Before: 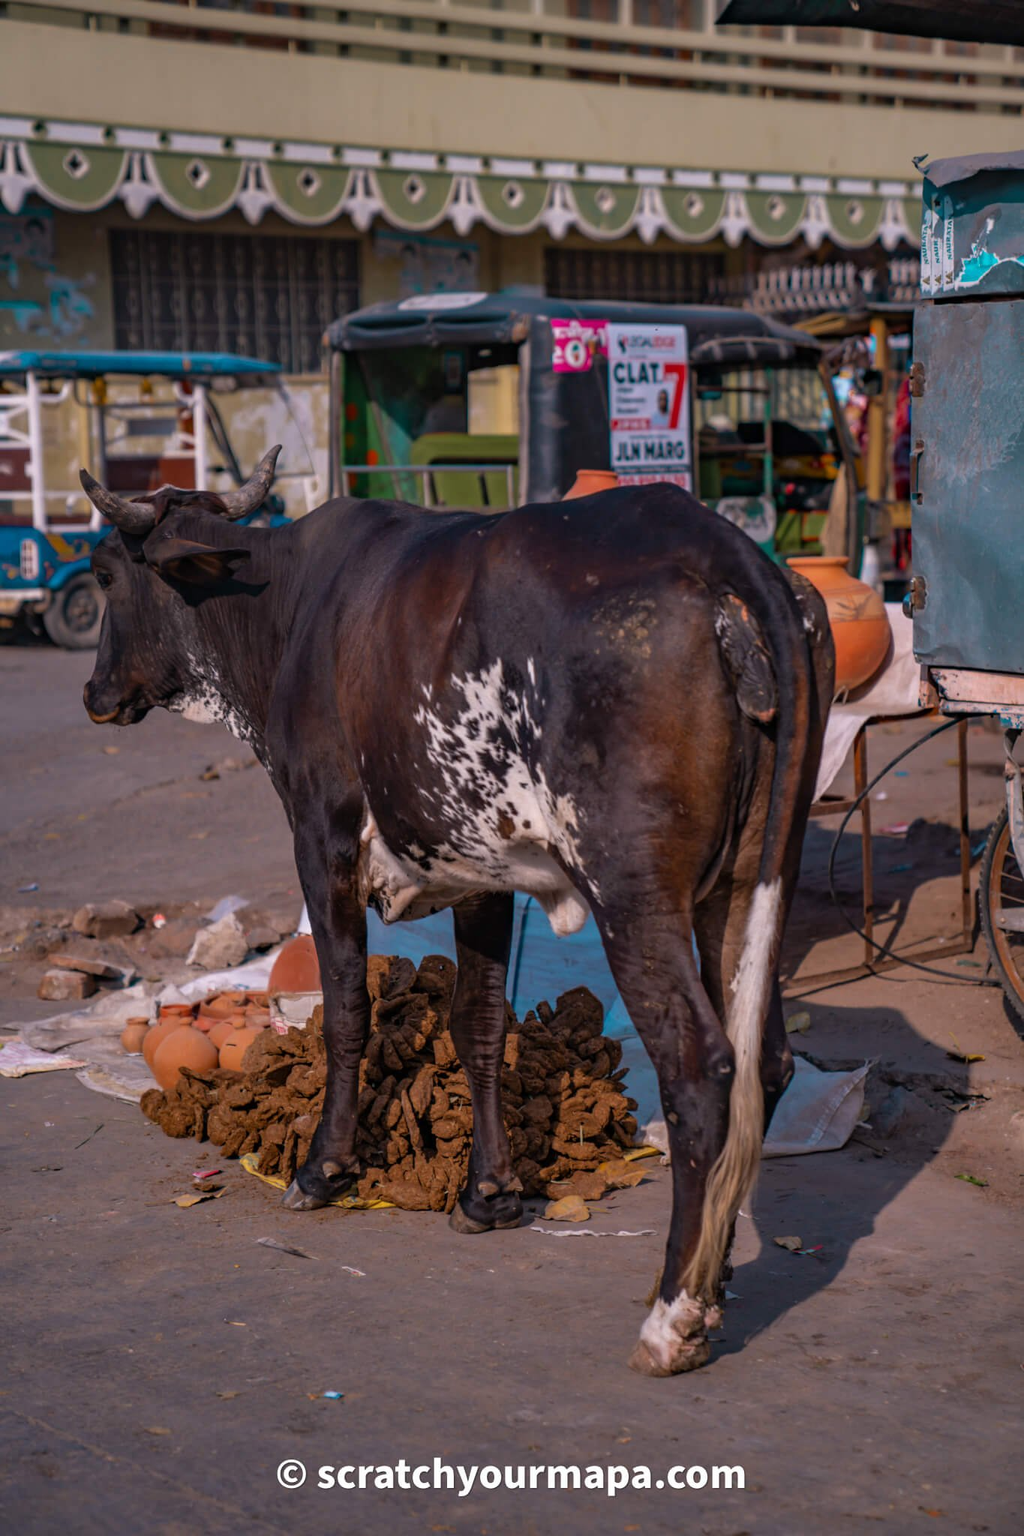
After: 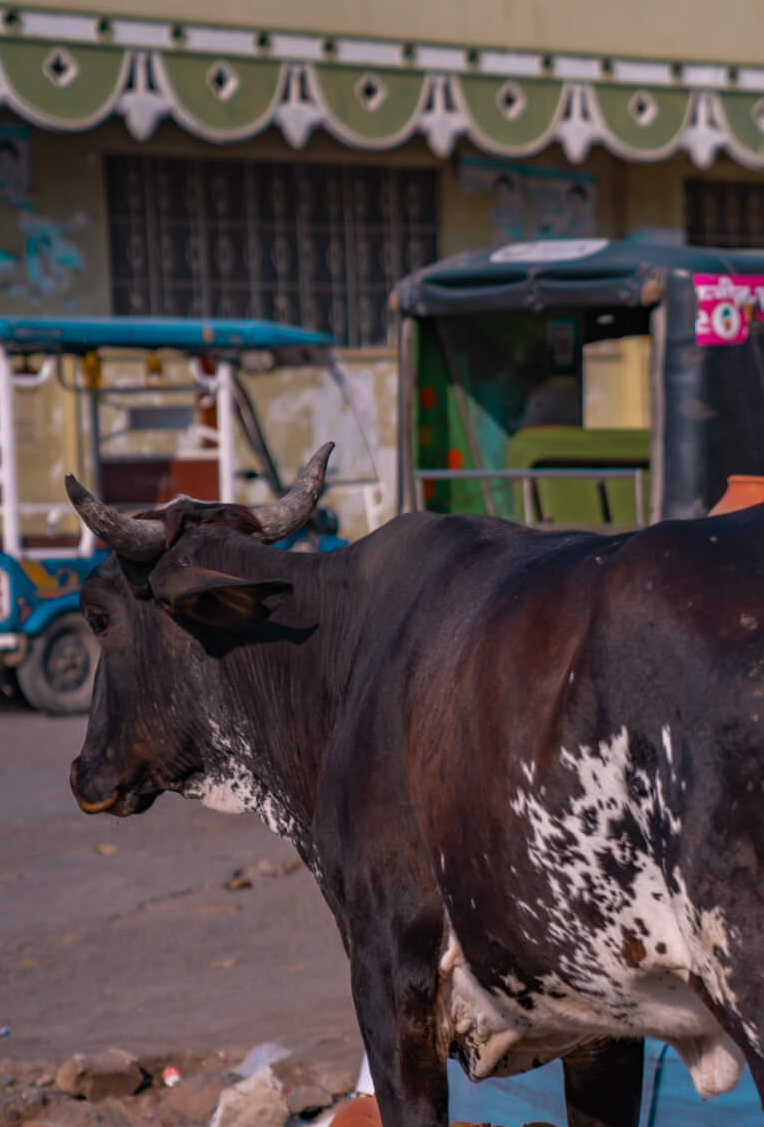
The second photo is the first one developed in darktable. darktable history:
crop and rotate: left 3.026%, top 7.382%, right 40.945%, bottom 37.552%
